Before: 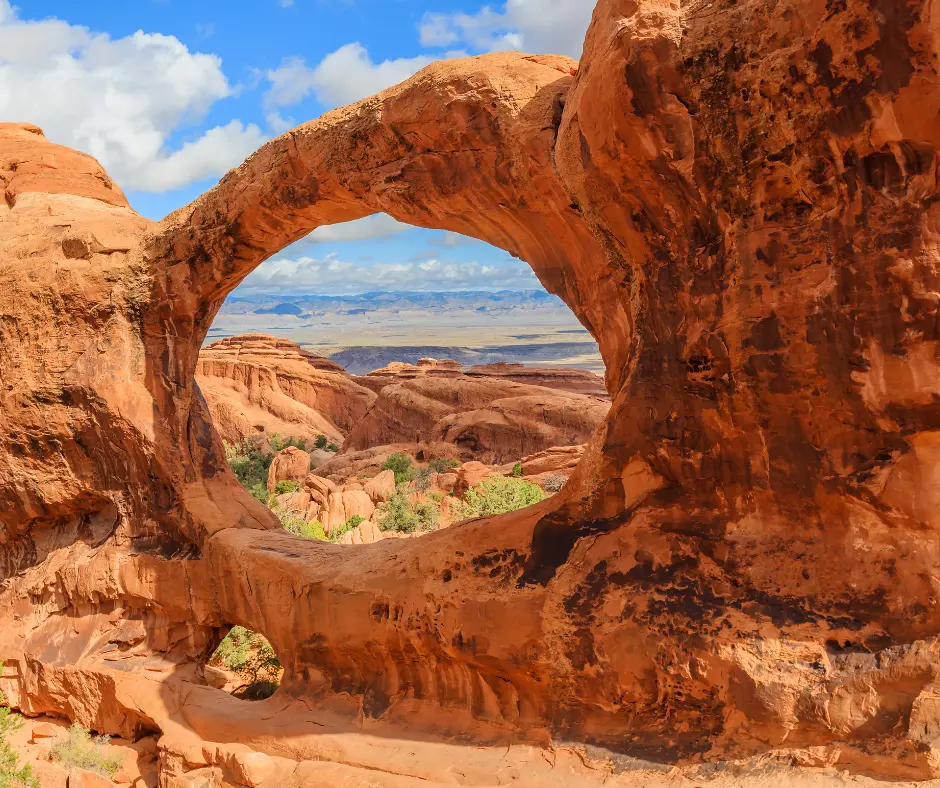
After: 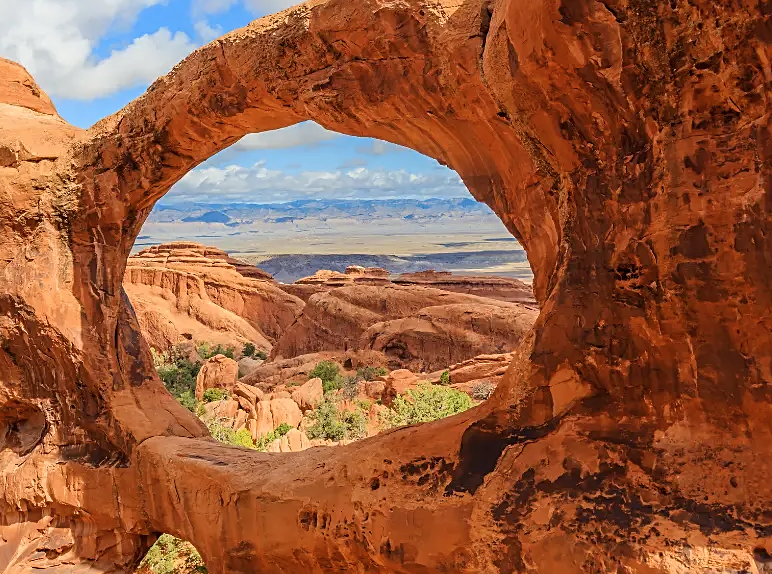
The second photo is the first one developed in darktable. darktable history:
sharpen: on, module defaults
crop: left 7.737%, top 11.682%, right 10.129%, bottom 15.463%
color balance rgb: perceptual saturation grading › global saturation 0.276%
